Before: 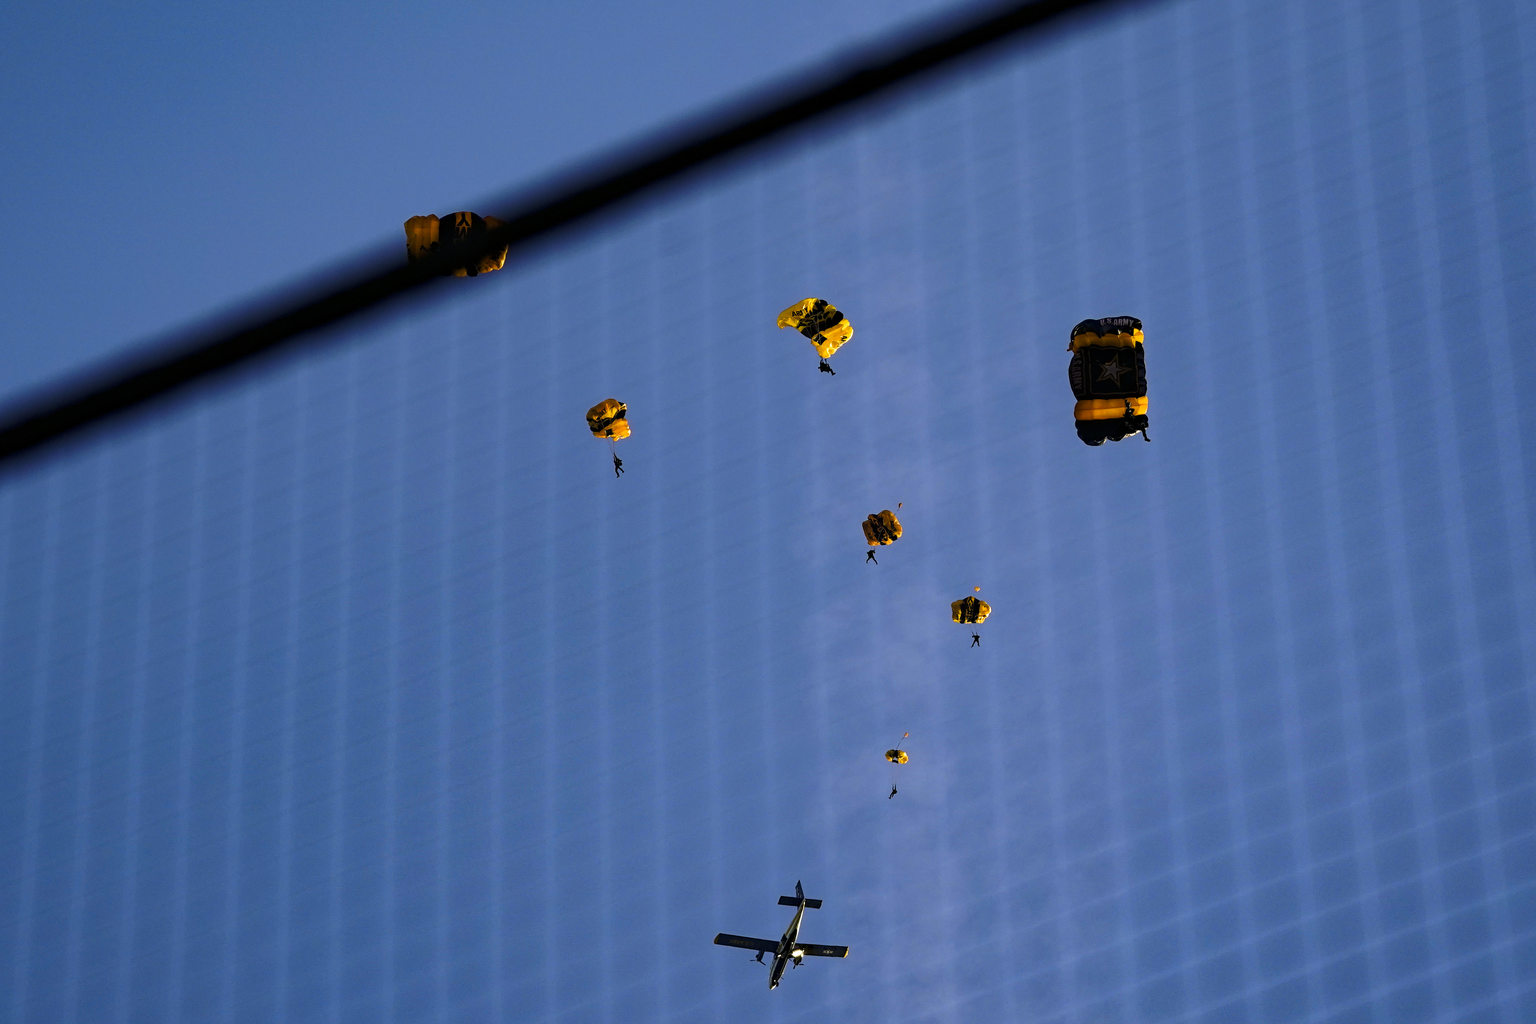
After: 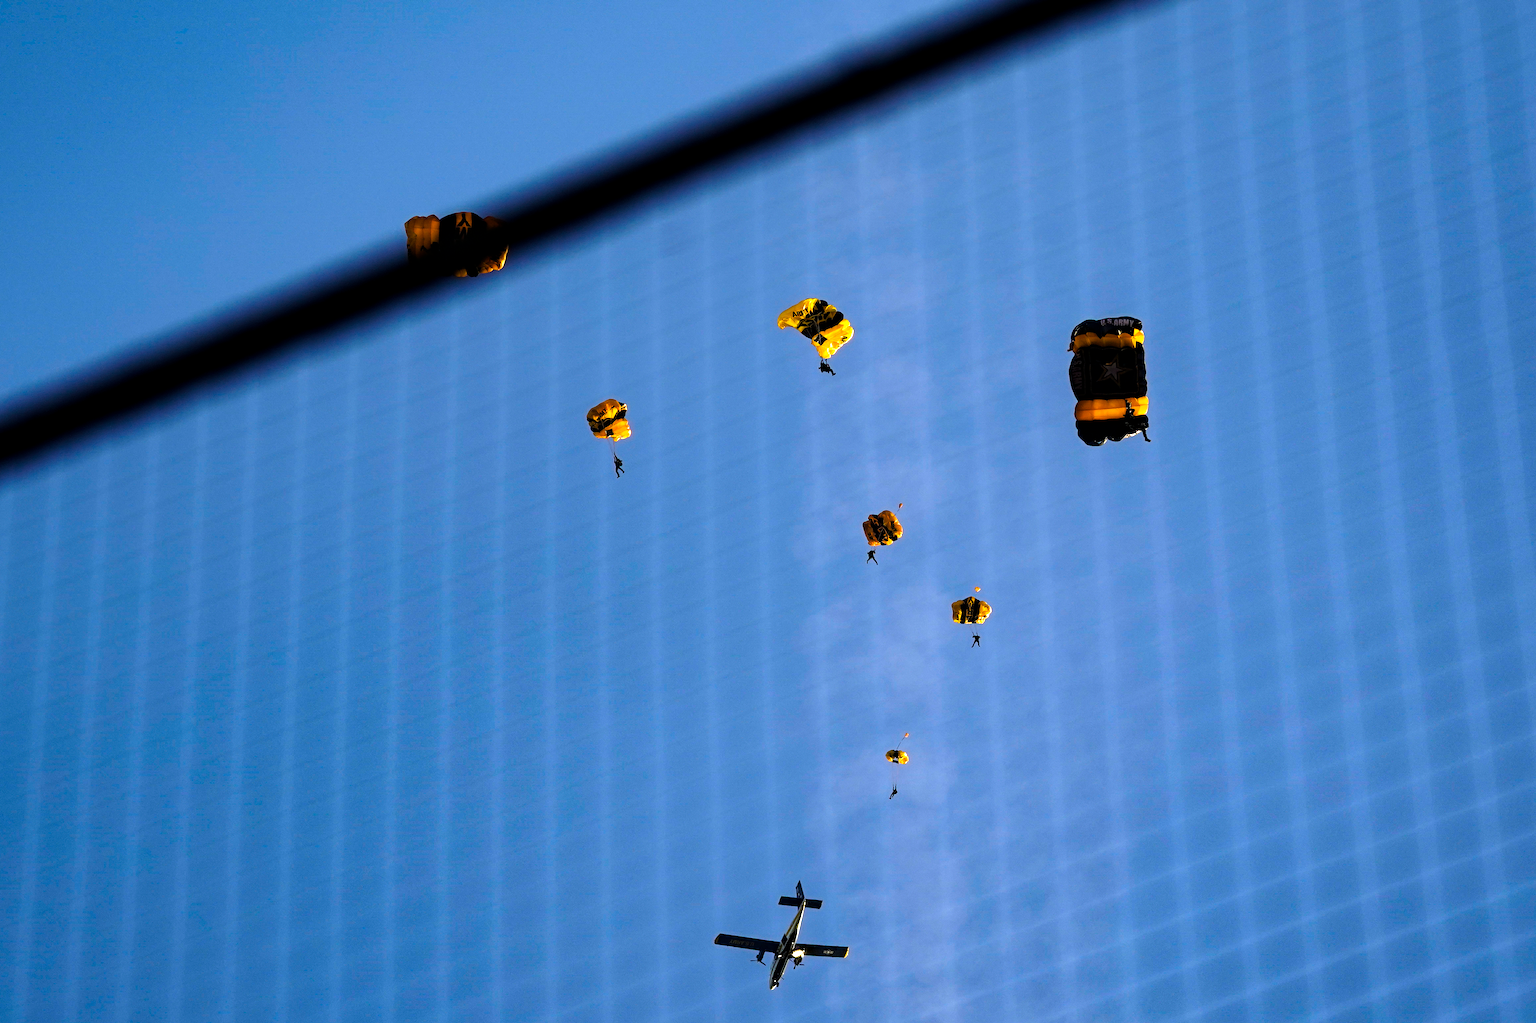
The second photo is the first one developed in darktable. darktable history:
tone equalizer: -8 EV -0.744 EV, -7 EV -0.734 EV, -6 EV -0.576 EV, -5 EV -0.391 EV, -3 EV 0.375 EV, -2 EV 0.6 EV, -1 EV 0.675 EV, +0 EV 0.769 EV
